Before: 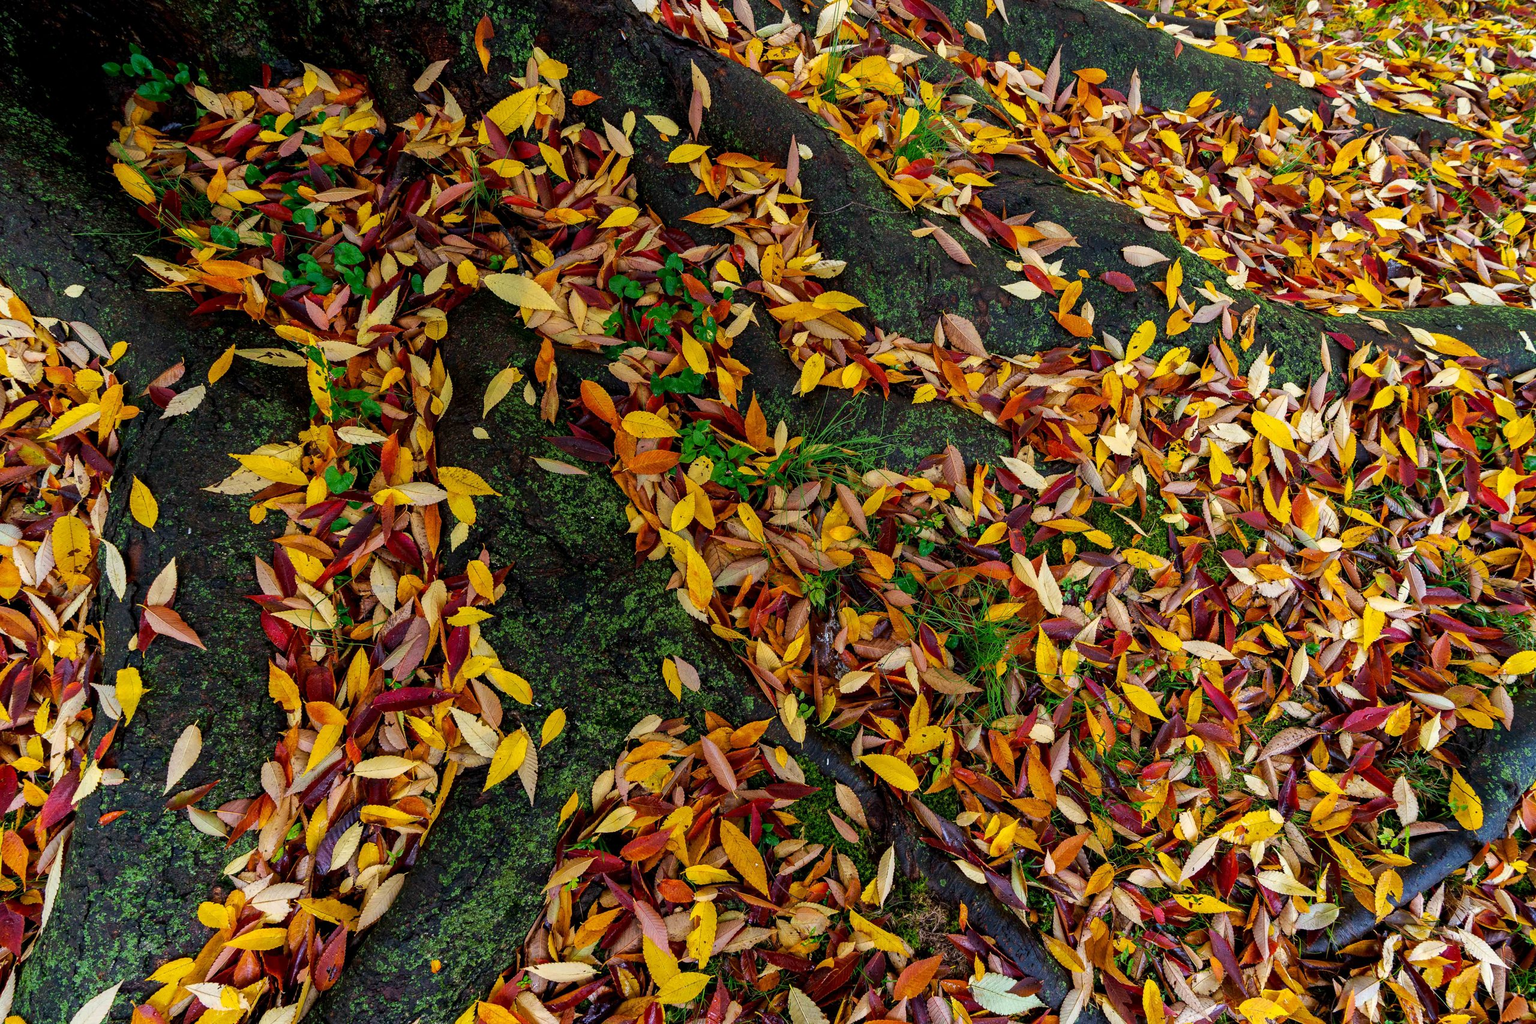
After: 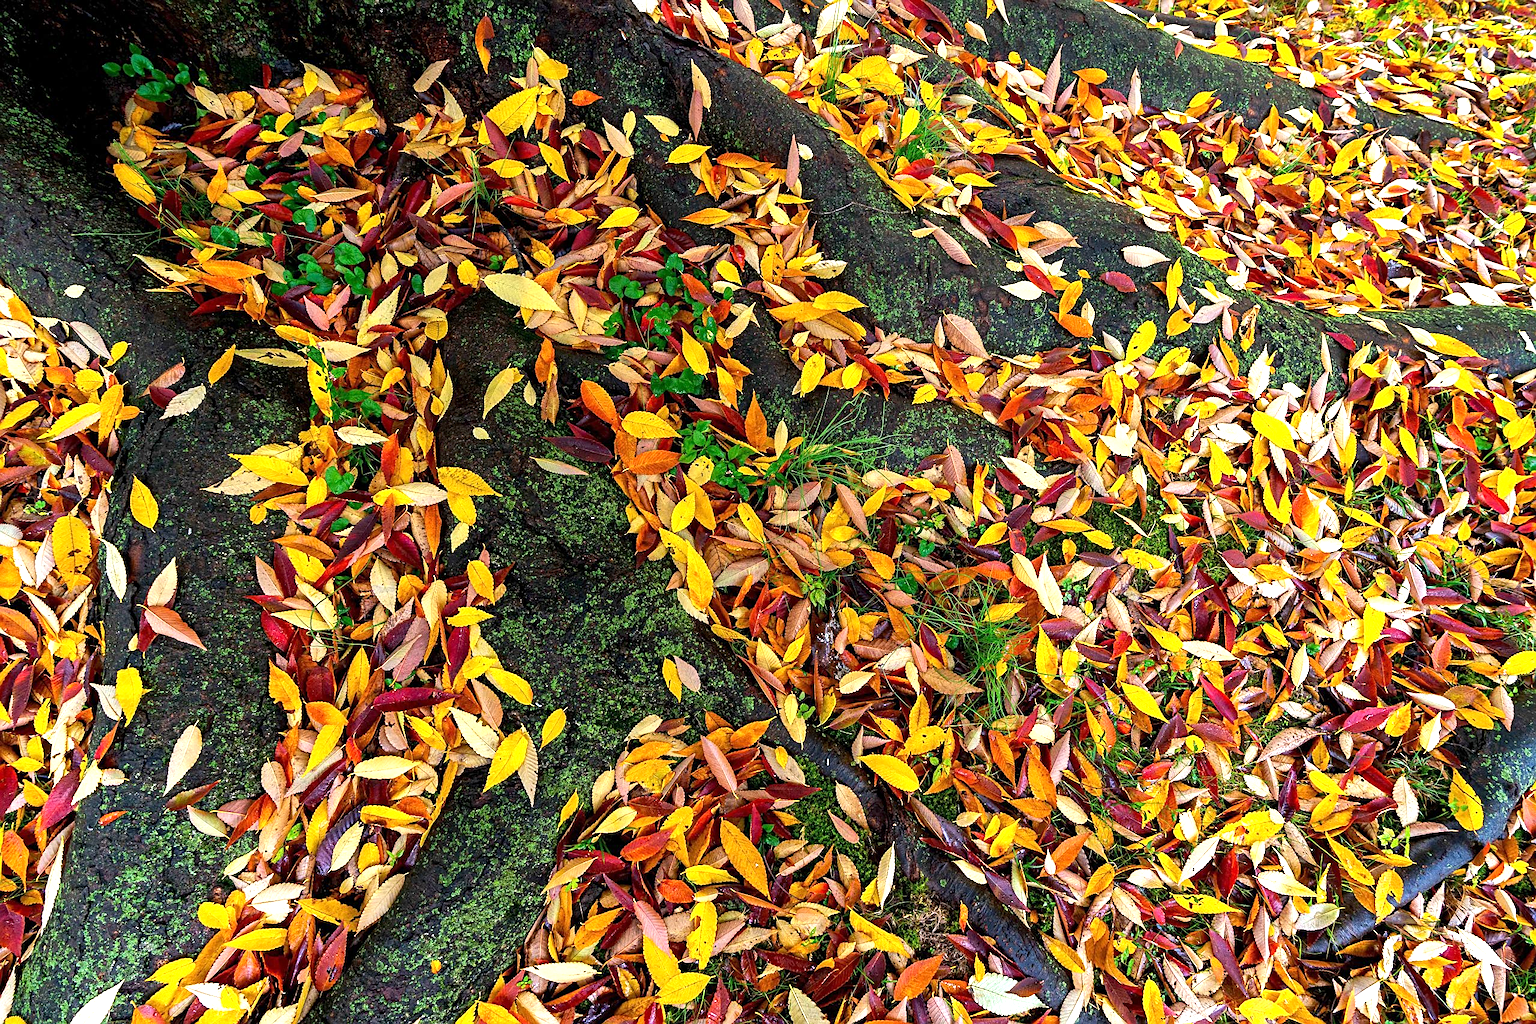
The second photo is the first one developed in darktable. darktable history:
sharpen: on, module defaults
exposure: exposure 0.923 EV, compensate highlight preservation false
